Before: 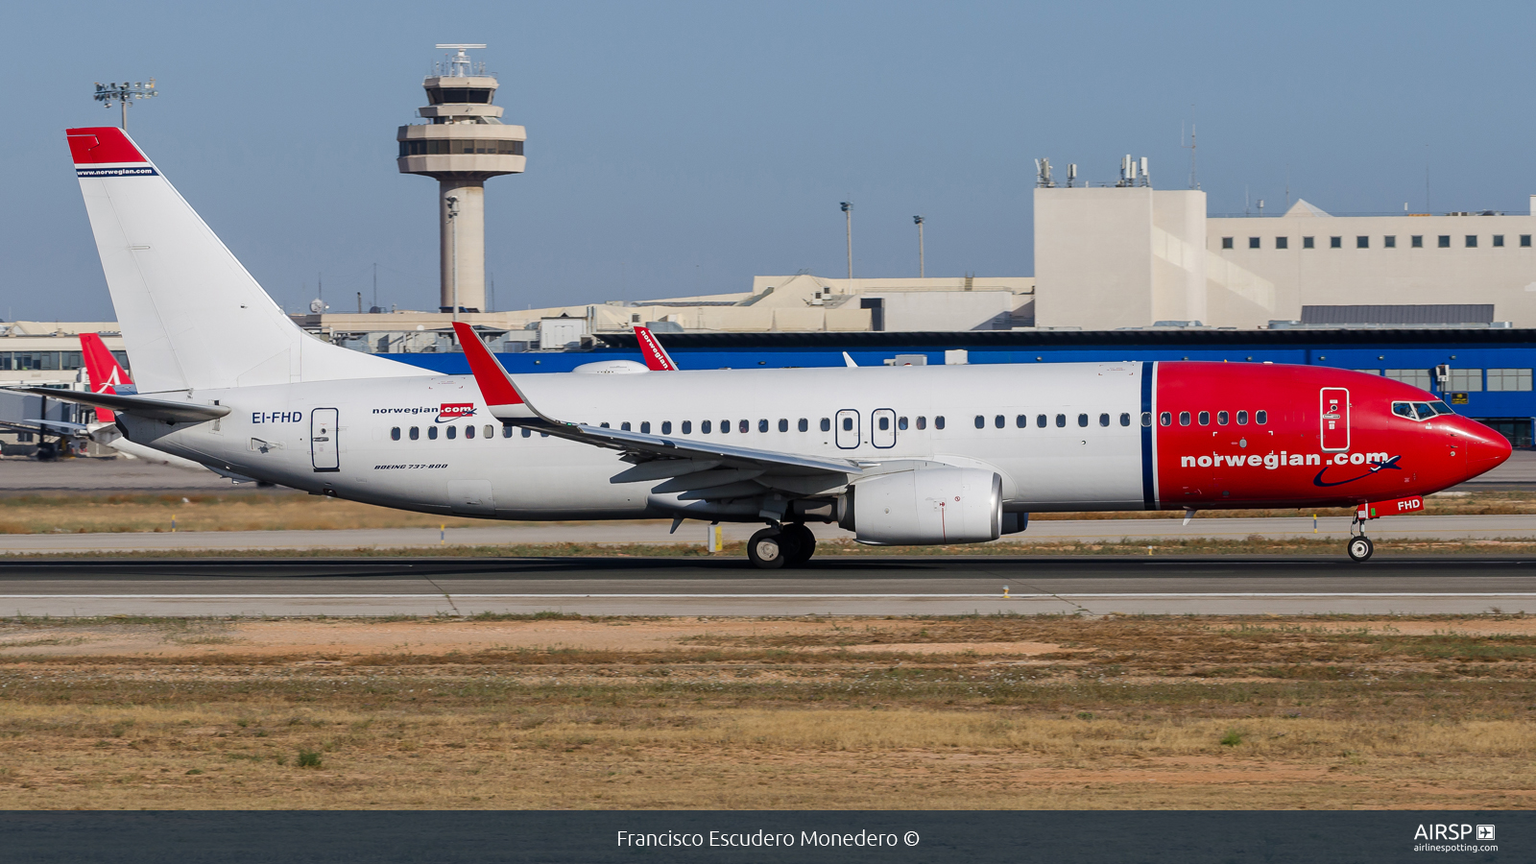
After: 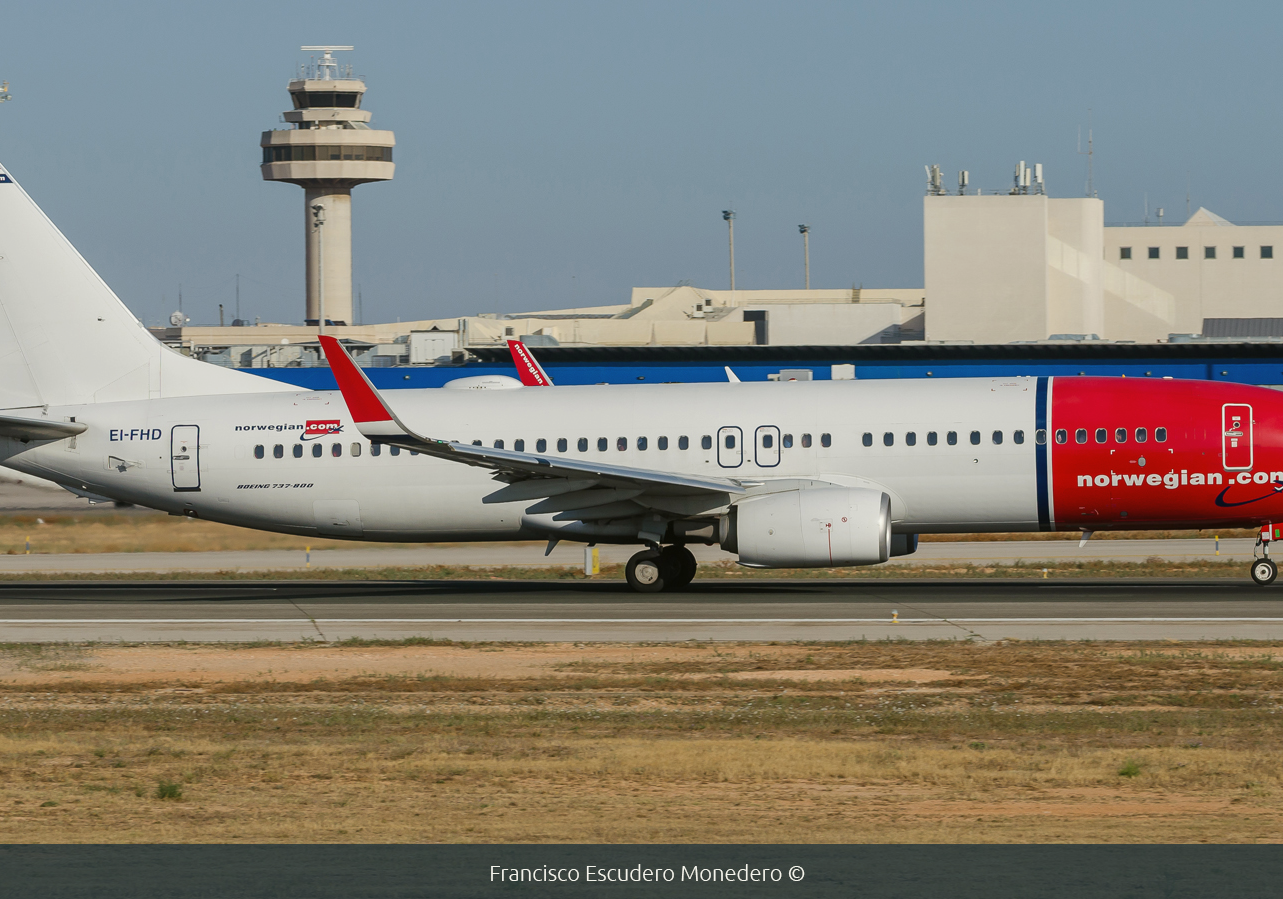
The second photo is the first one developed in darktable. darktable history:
crop and rotate: left 9.597%, right 10.195%
color balance: mode lift, gamma, gain (sRGB), lift [1.04, 1, 1, 0.97], gamma [1.01, 1, 1, 0.97], gain [0.96, 1, 1, 0.97]
